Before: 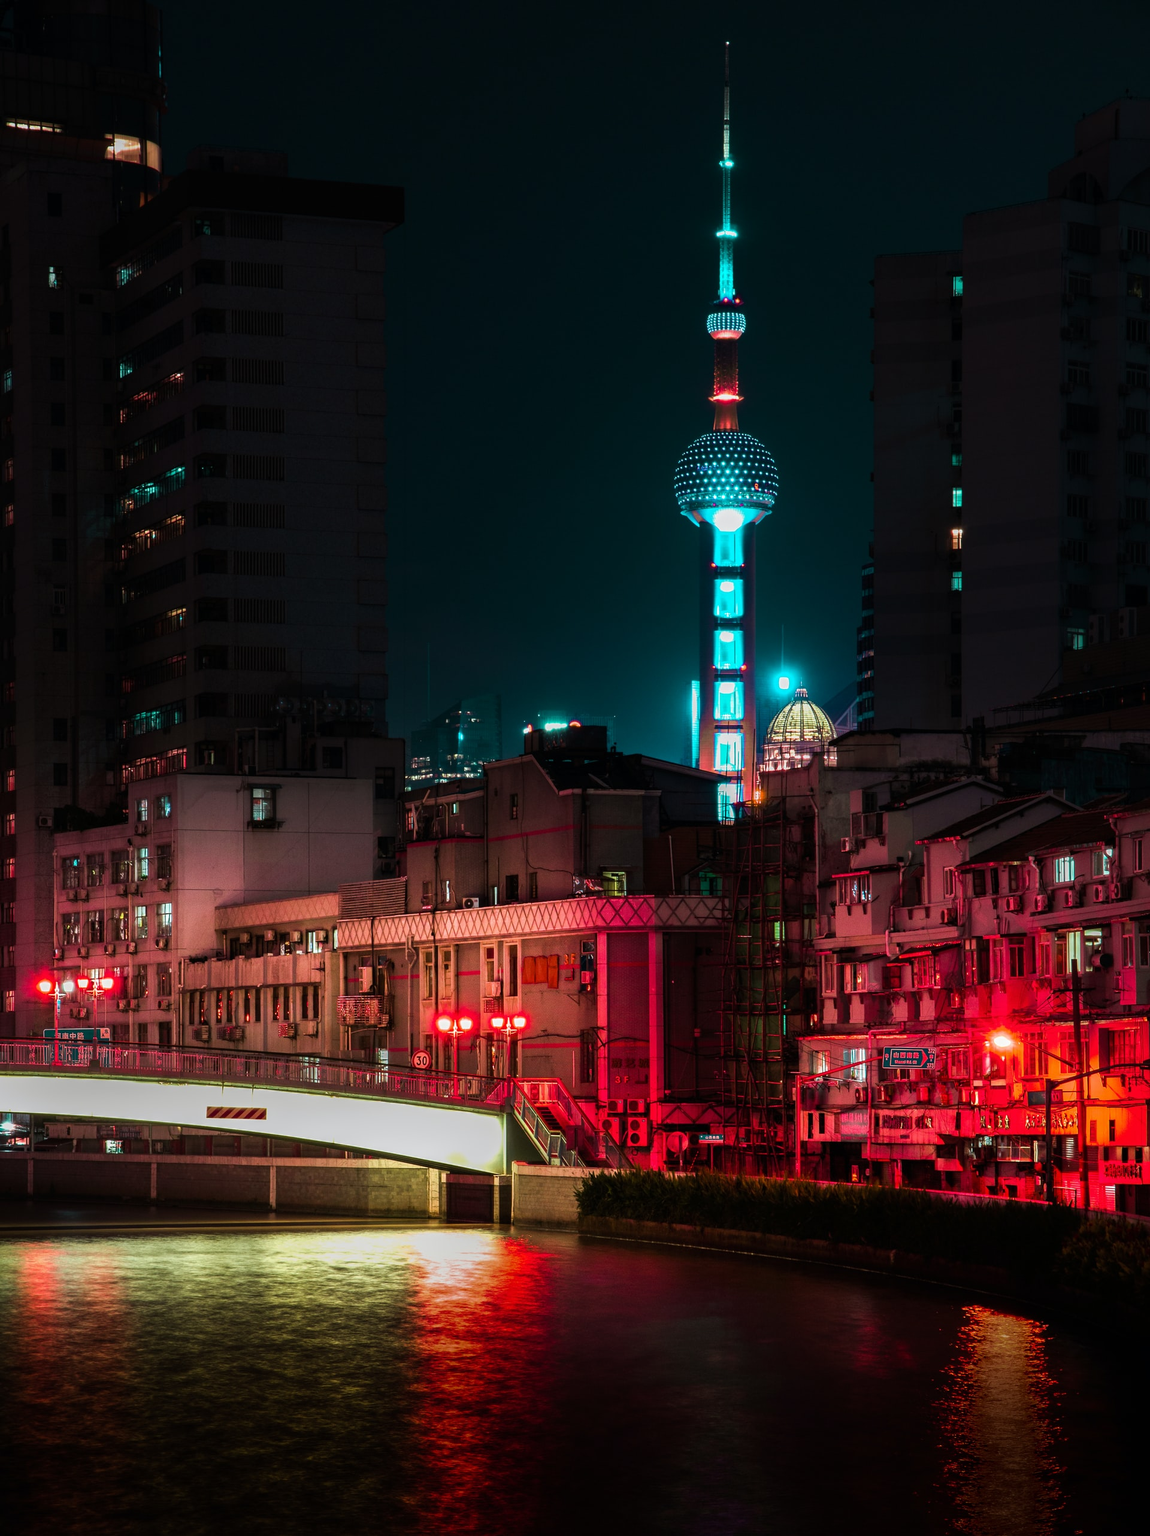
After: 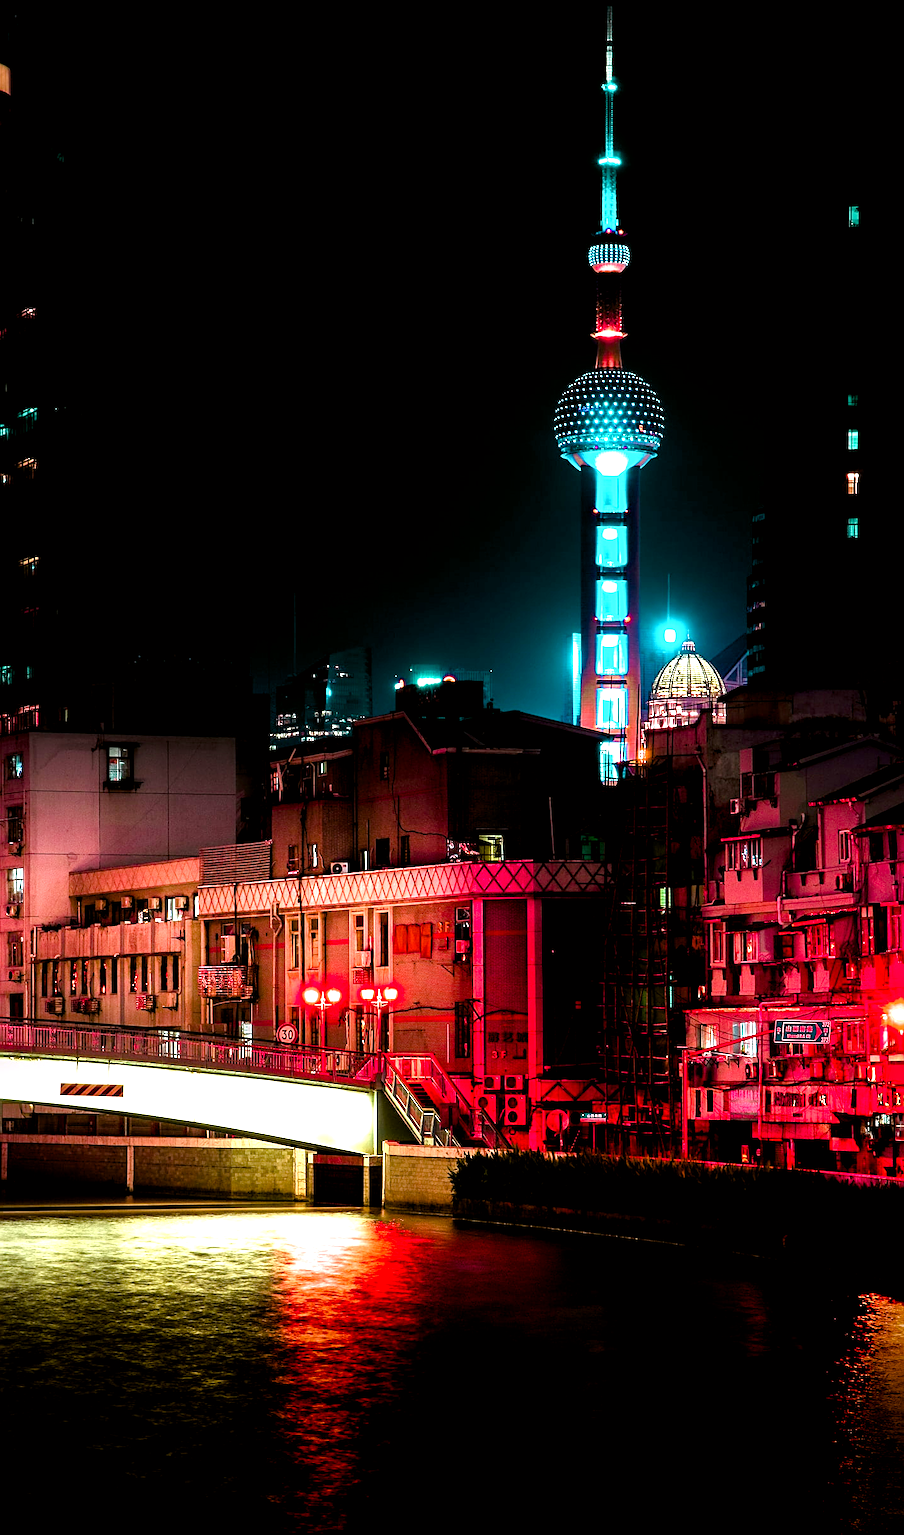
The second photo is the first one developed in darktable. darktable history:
crop and rotate: left 13.042%, top 5.324%, right 12.516%
exposure: black level correction 0, compensate highlight preservation false
levels: black 0.082%
sharpen: on, module defaults
color balance rgb: global offset › luminance -0.468%, perceptual saturation grading › global saturation 0.484%, perceptual saturation grading › mid-tones 6.135%, perceptual saturation grading › shadows 71.272%
color correction: highlights a* 3.14, highlights b* -1.59, shadows a* -0.052, shadows b* 1.83, saturation 0.981
tone equalizer: -8 EV -1.05 EV, -7 EV -1.01 EV, -6 EV -0.874 EV, -5 EV -0.539 EV, -3 EV 0.61 EV, -2 EV 0.856 EV, -1 EV 1.01 EV, +0 EV 1.08 EV
